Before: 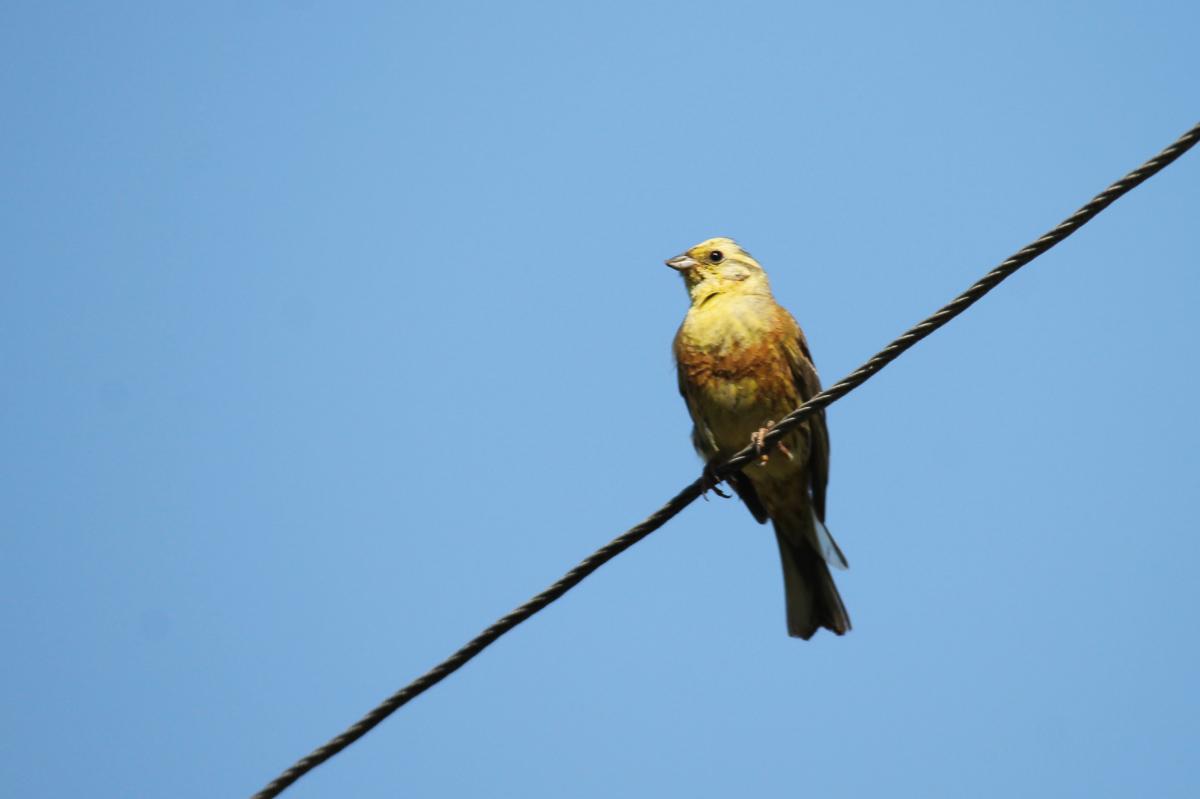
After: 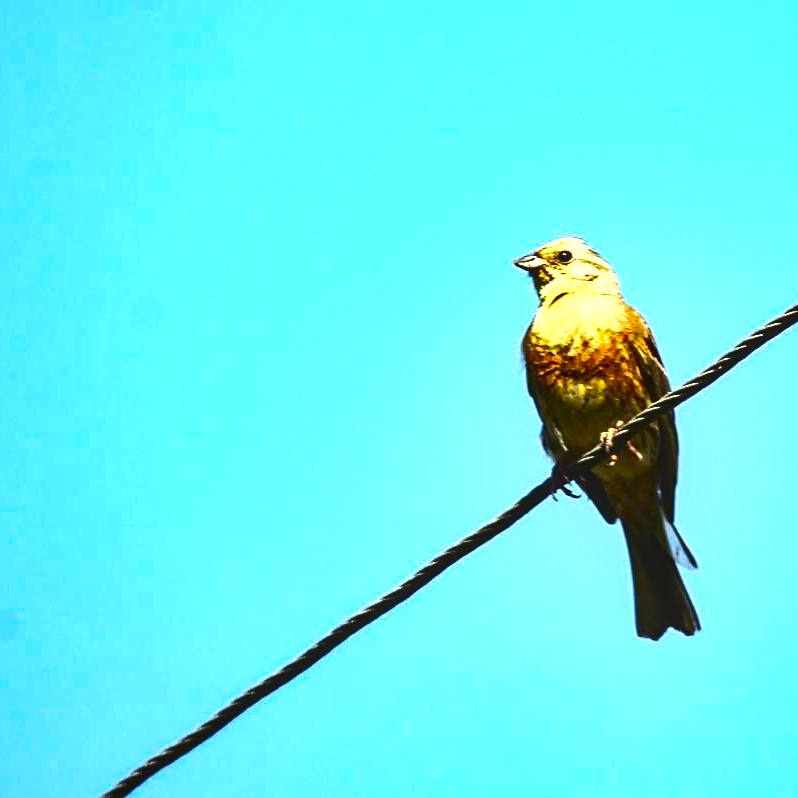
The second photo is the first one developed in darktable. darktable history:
local contrast: on, module defaults
exposure: black level correction 0, exposure 1.199 EV, compensate highlight preservation false
sharpen: on, module defaults
shadows and highlights: soften with gaussian
crop and rotate: left 12.614%, right 20.876%
contrast brightness saturation: contrast 0.219, brightness -0.188, saturation 0.233
tone equalizer: on, module defaults
